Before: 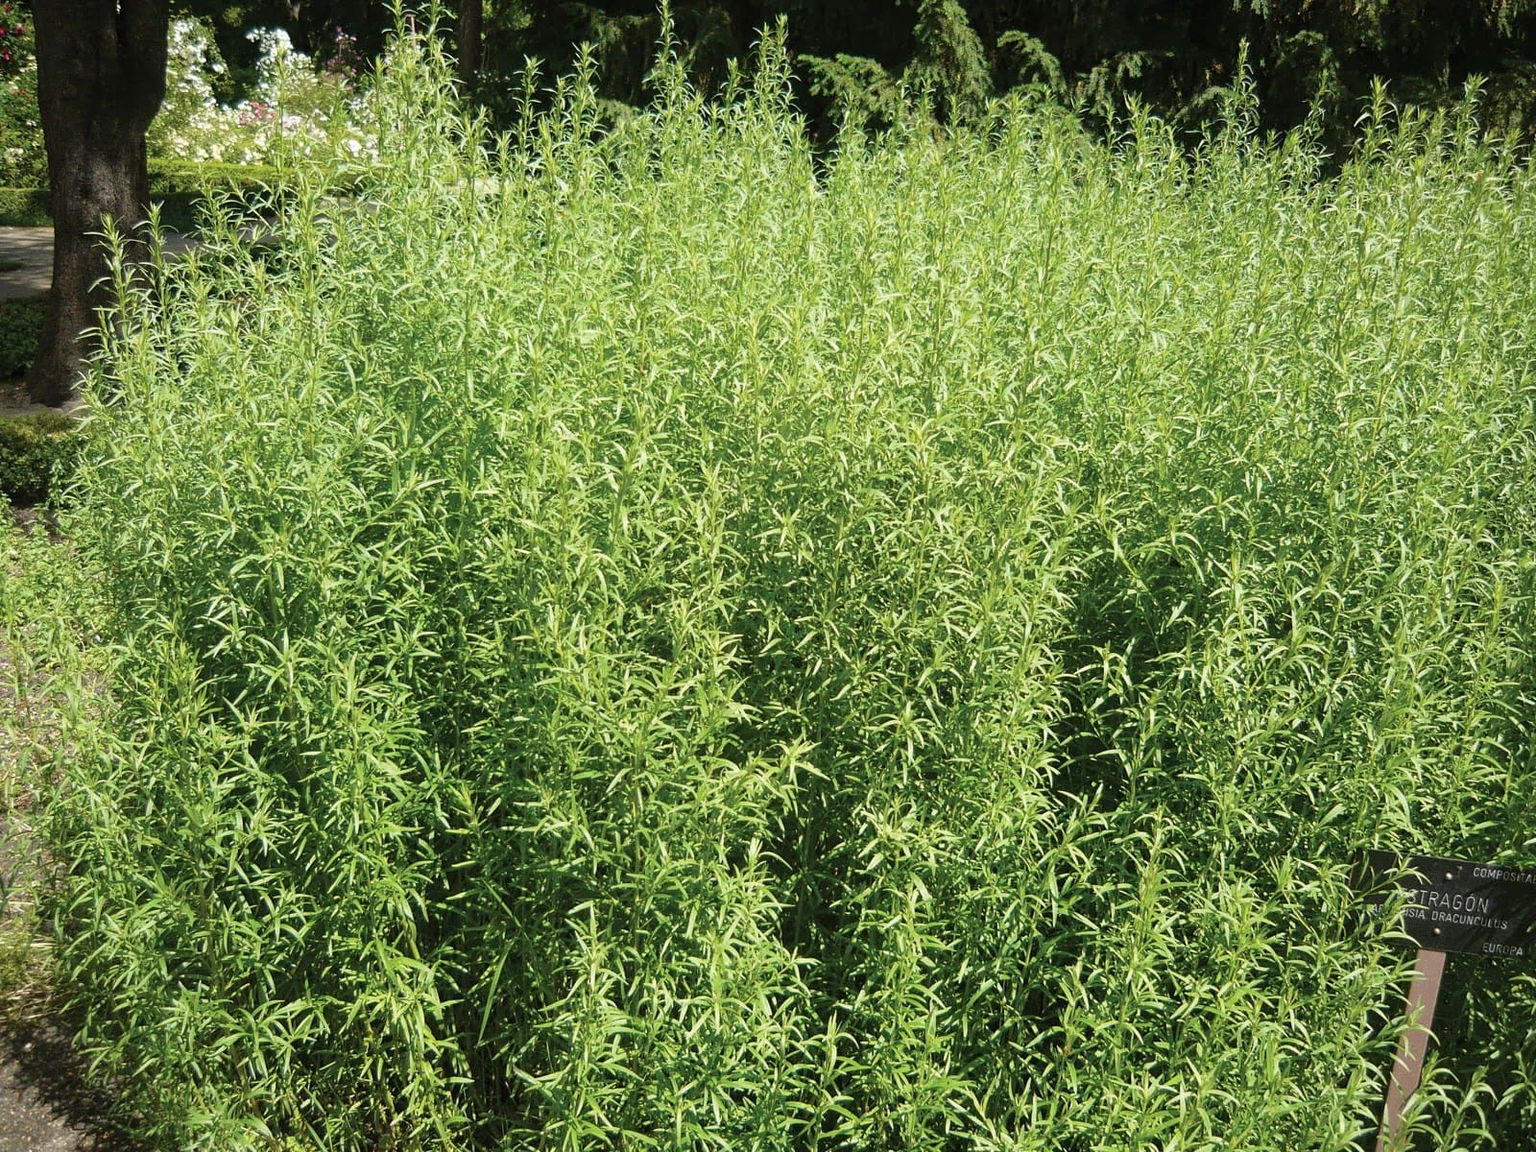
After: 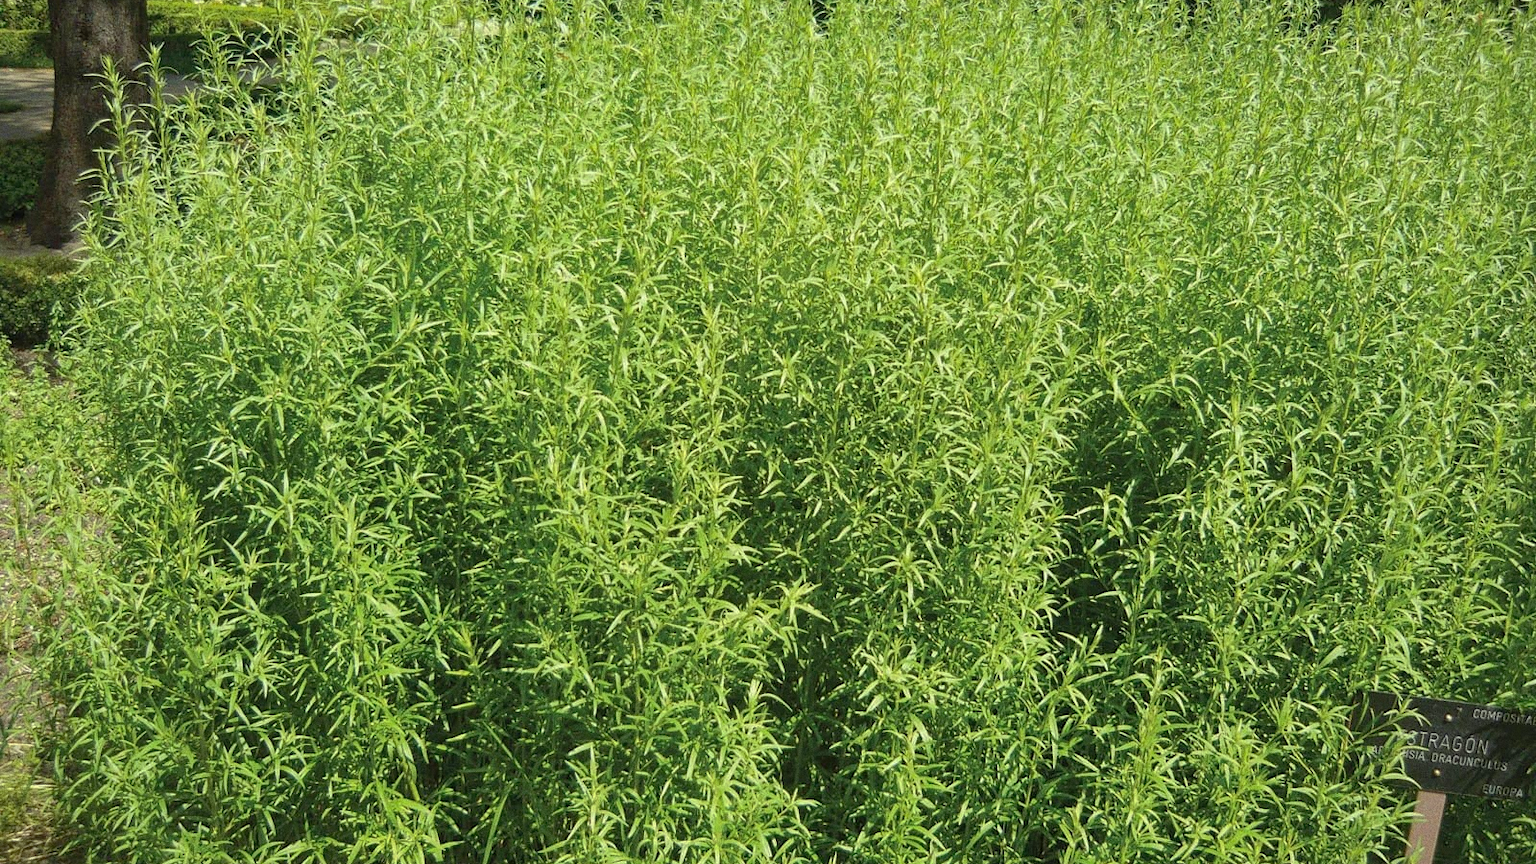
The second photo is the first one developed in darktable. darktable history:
shadows and highlights: on, module defaults
crop: top 13.819%, bottom 11.169%
grain: coarseness 0.09 ISO
color correction: highlights a* -4.28, highlights b* 6.53
